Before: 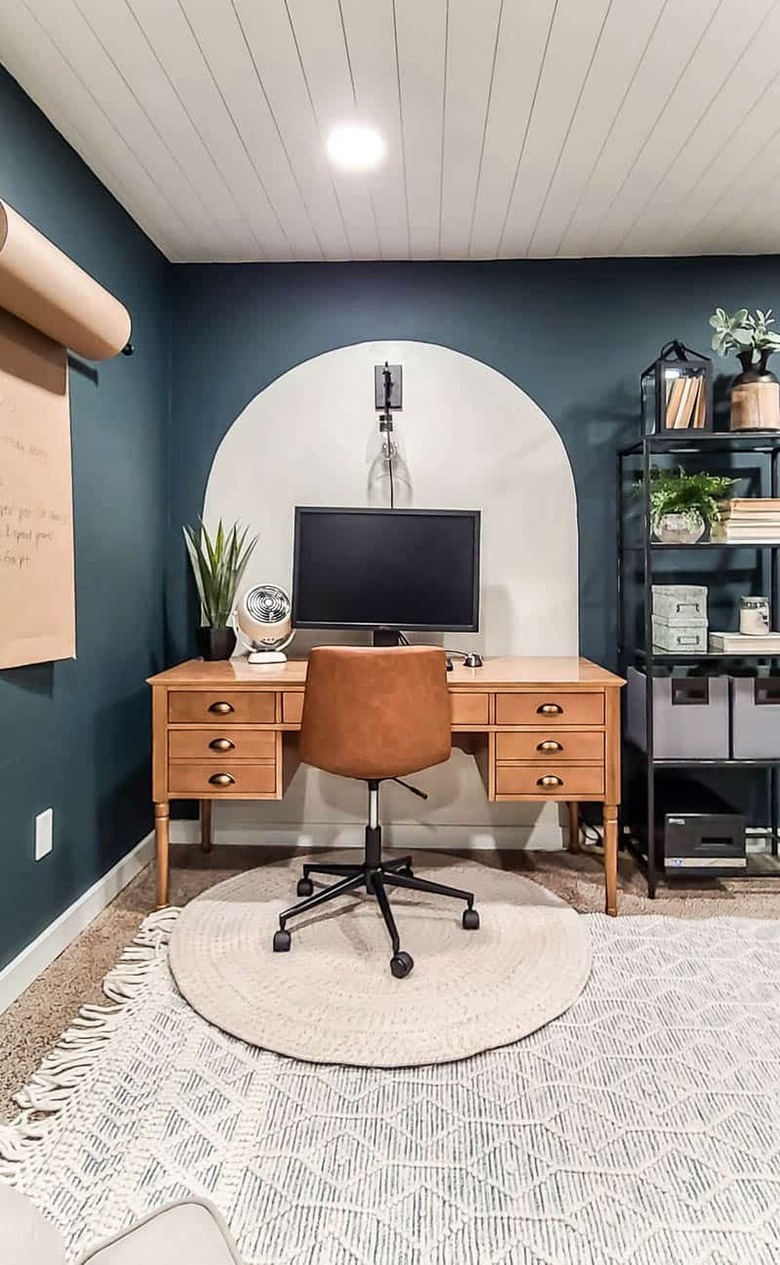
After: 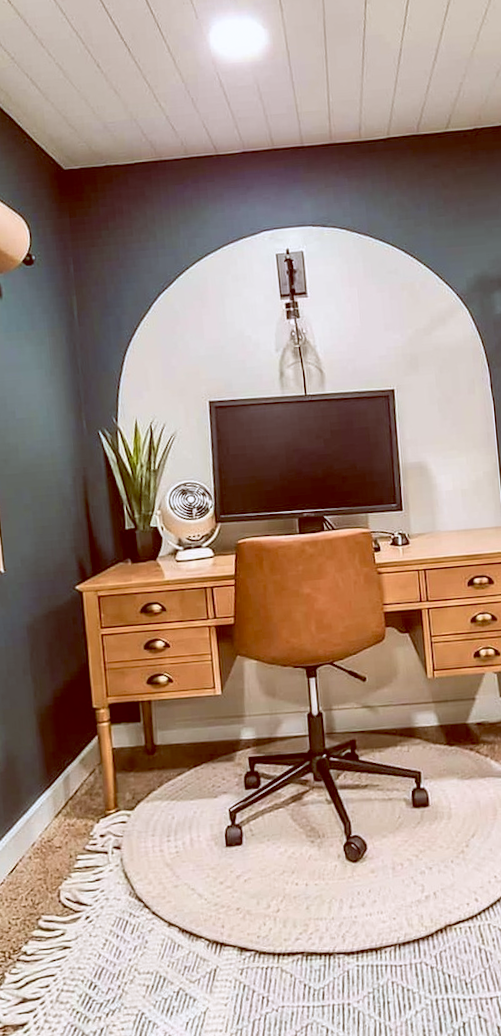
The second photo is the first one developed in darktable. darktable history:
rotate and perspective: rotation -5°, crop left 0.05, crop right 0.952, crop top 0.11, crop bottom 0.89
color balance: lift [1, 1.011, 0.999, 0.989], gamma [1.109, 1.045, 1.039, 0.955], gain [0.917, 0.936, 0.952, 1.064], contrast 2.32%, contrast fulcrum 19%, output saturation 101%
crop: left 10.644%, right 26.528%
velvia: on, module defaults
